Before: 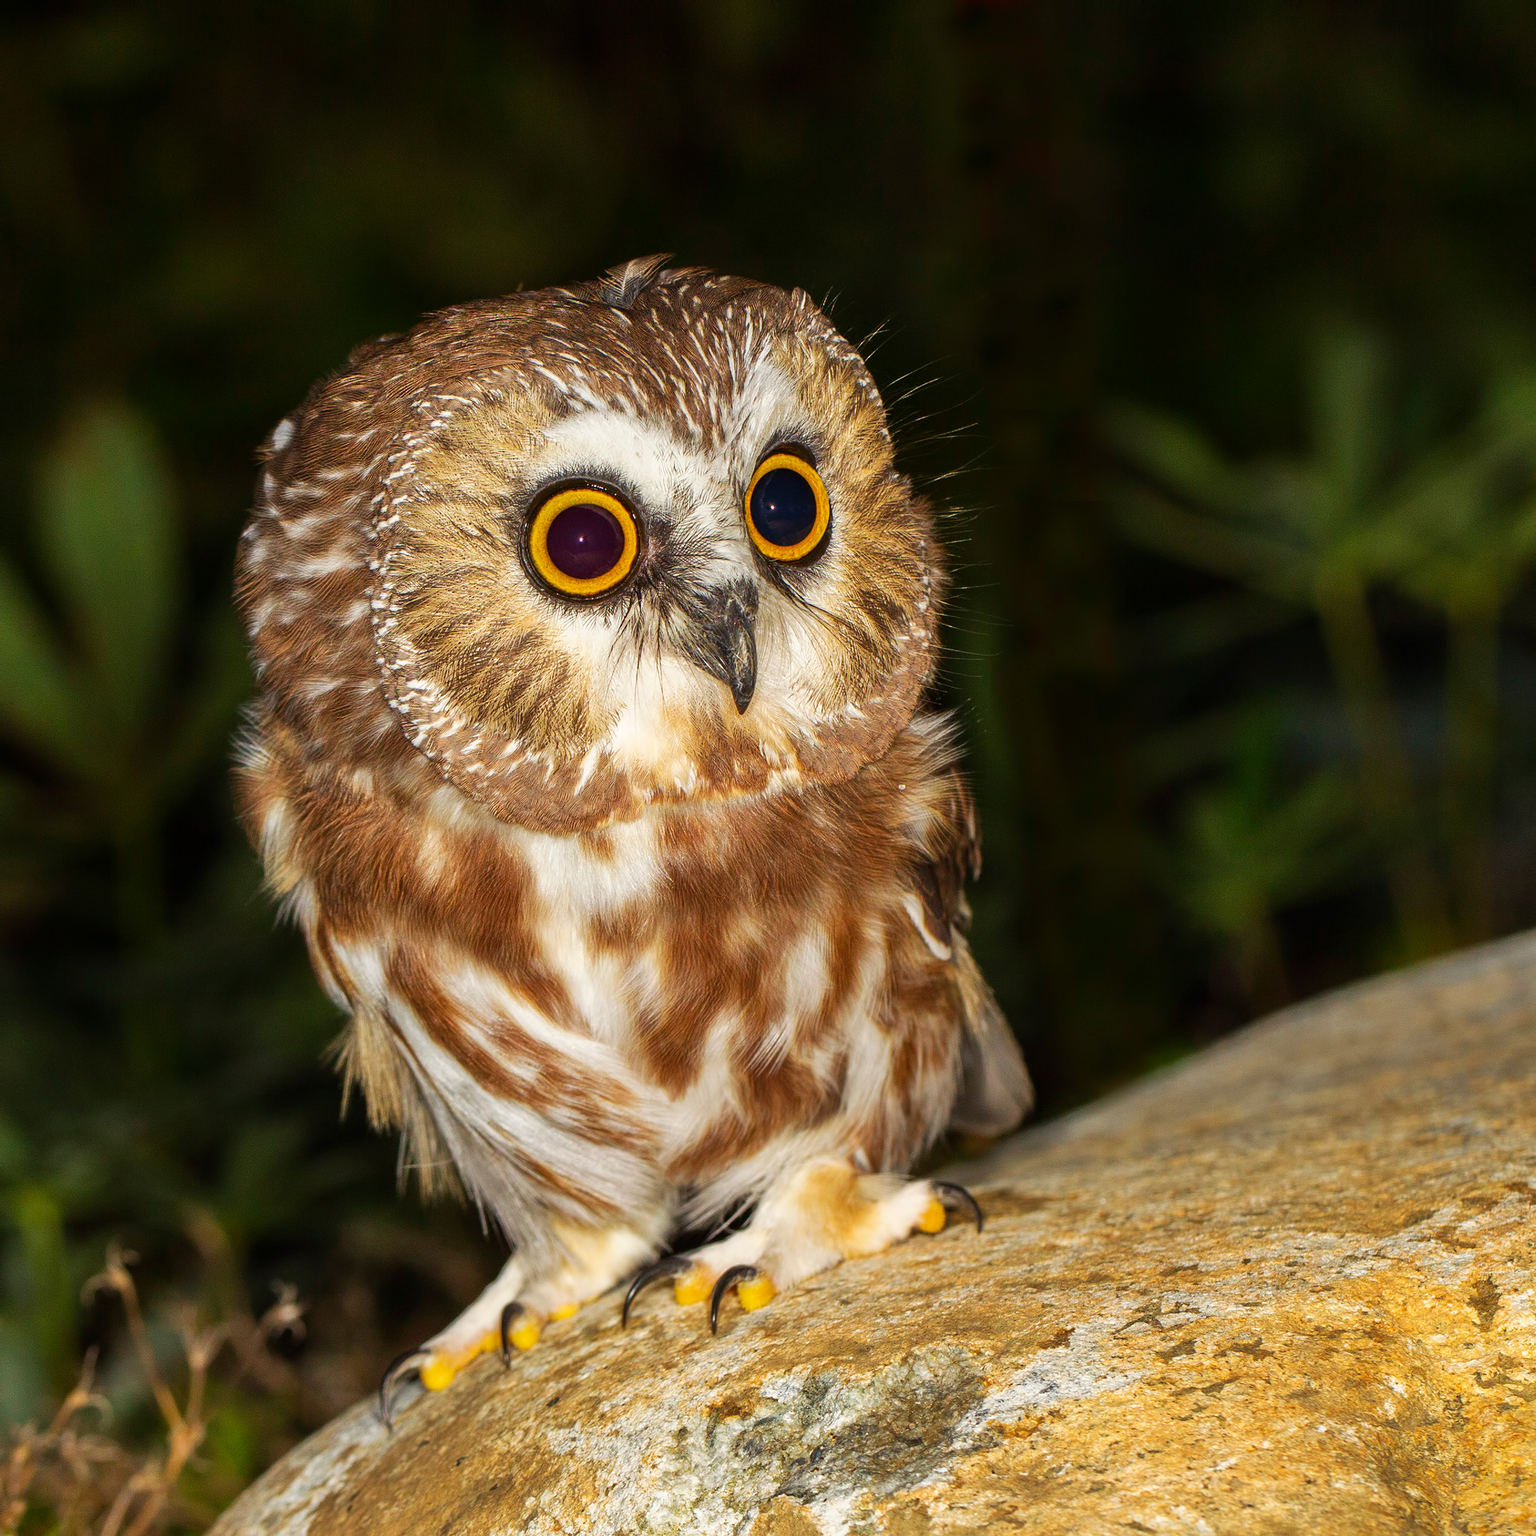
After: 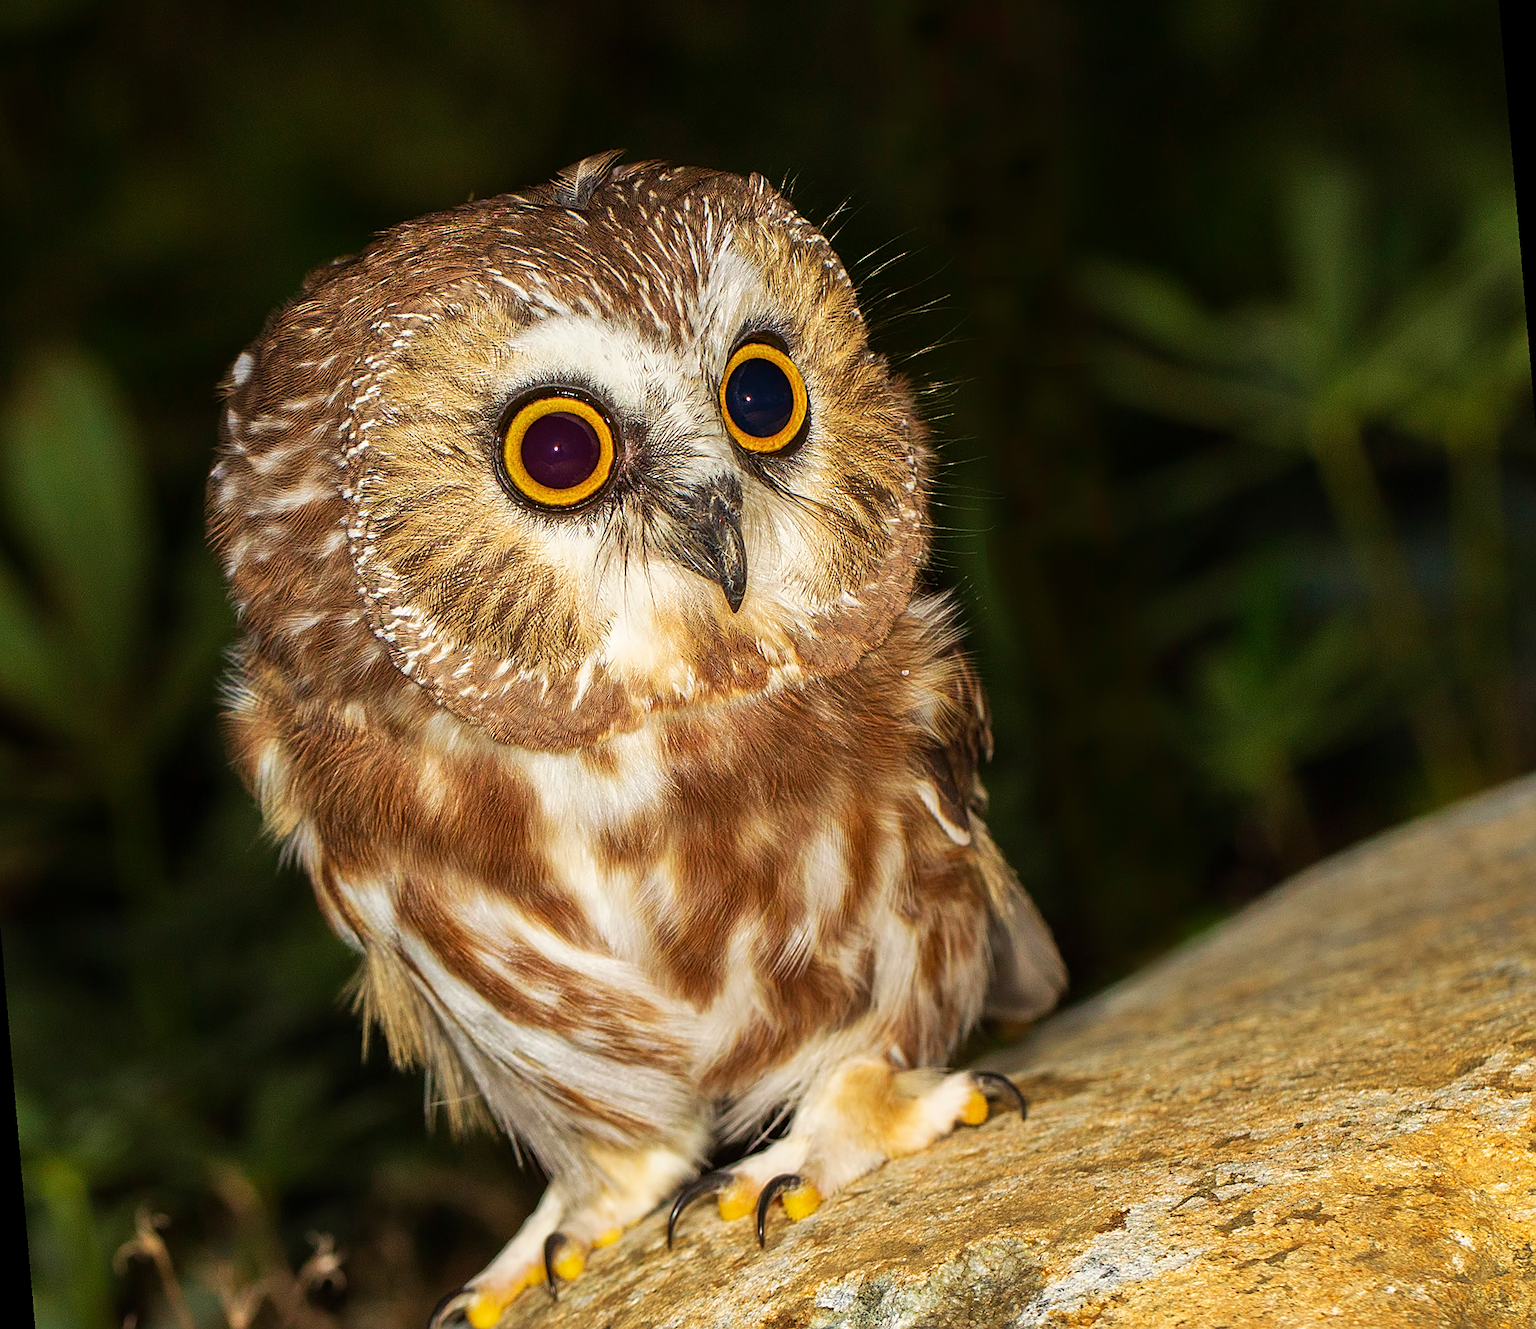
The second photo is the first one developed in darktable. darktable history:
velvia: on, module defaults
sharpen: on, module defaults
rotate and perspective: rotation -5°, crop left 0.05, crop right 0.952, crop top 0.11, crop bottom 0.89
